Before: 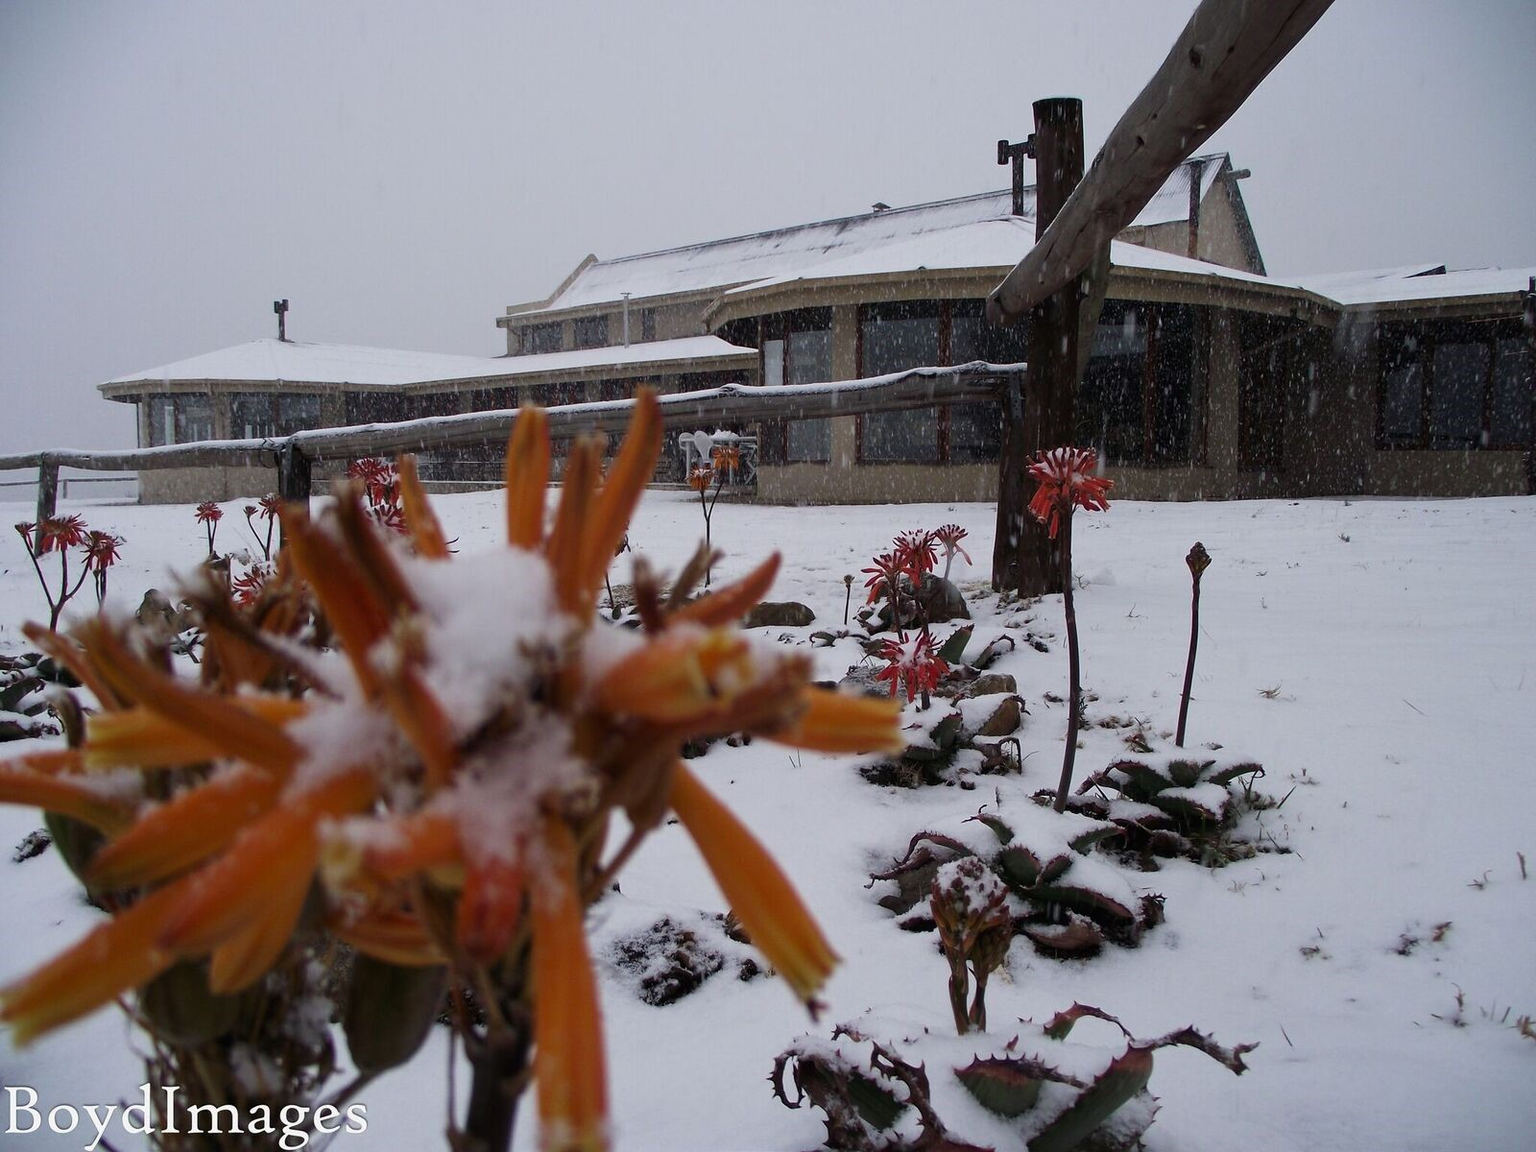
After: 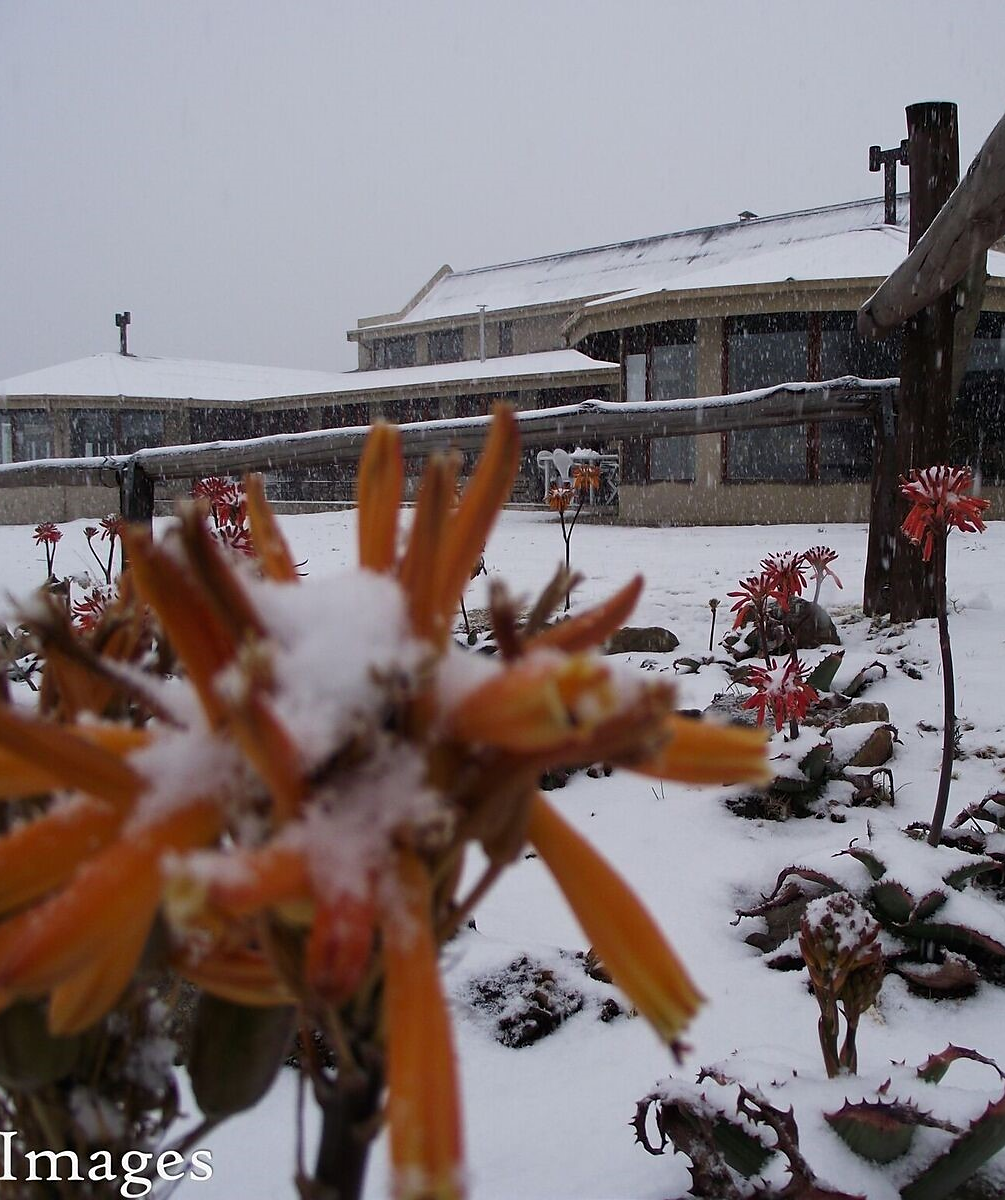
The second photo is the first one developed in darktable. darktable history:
crop: left 10.644%, right 26.528%
sharpen: radius 1.458, amount 0.398, threshold 1.271
